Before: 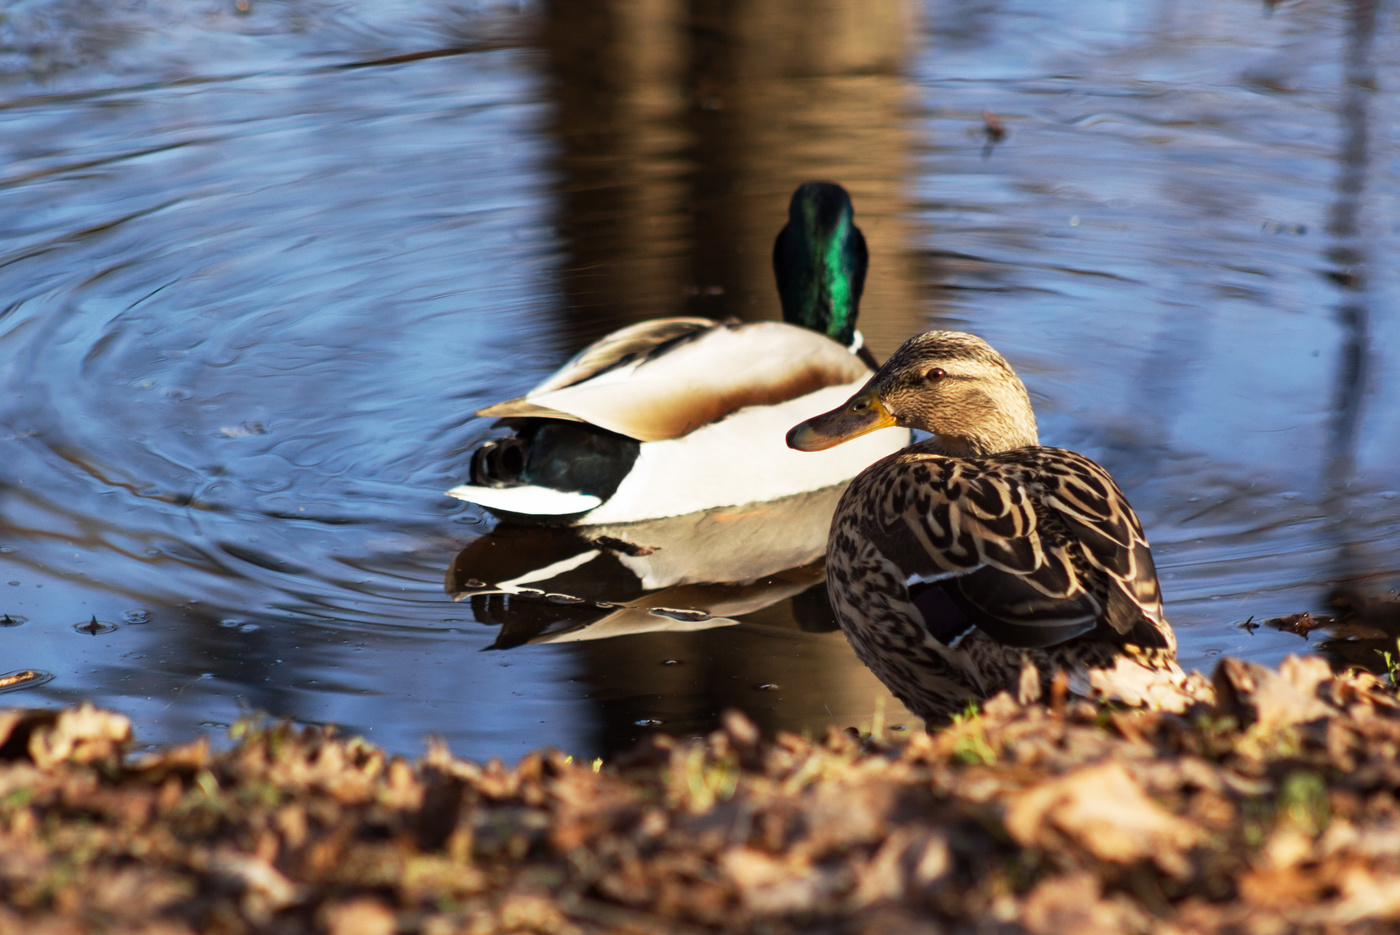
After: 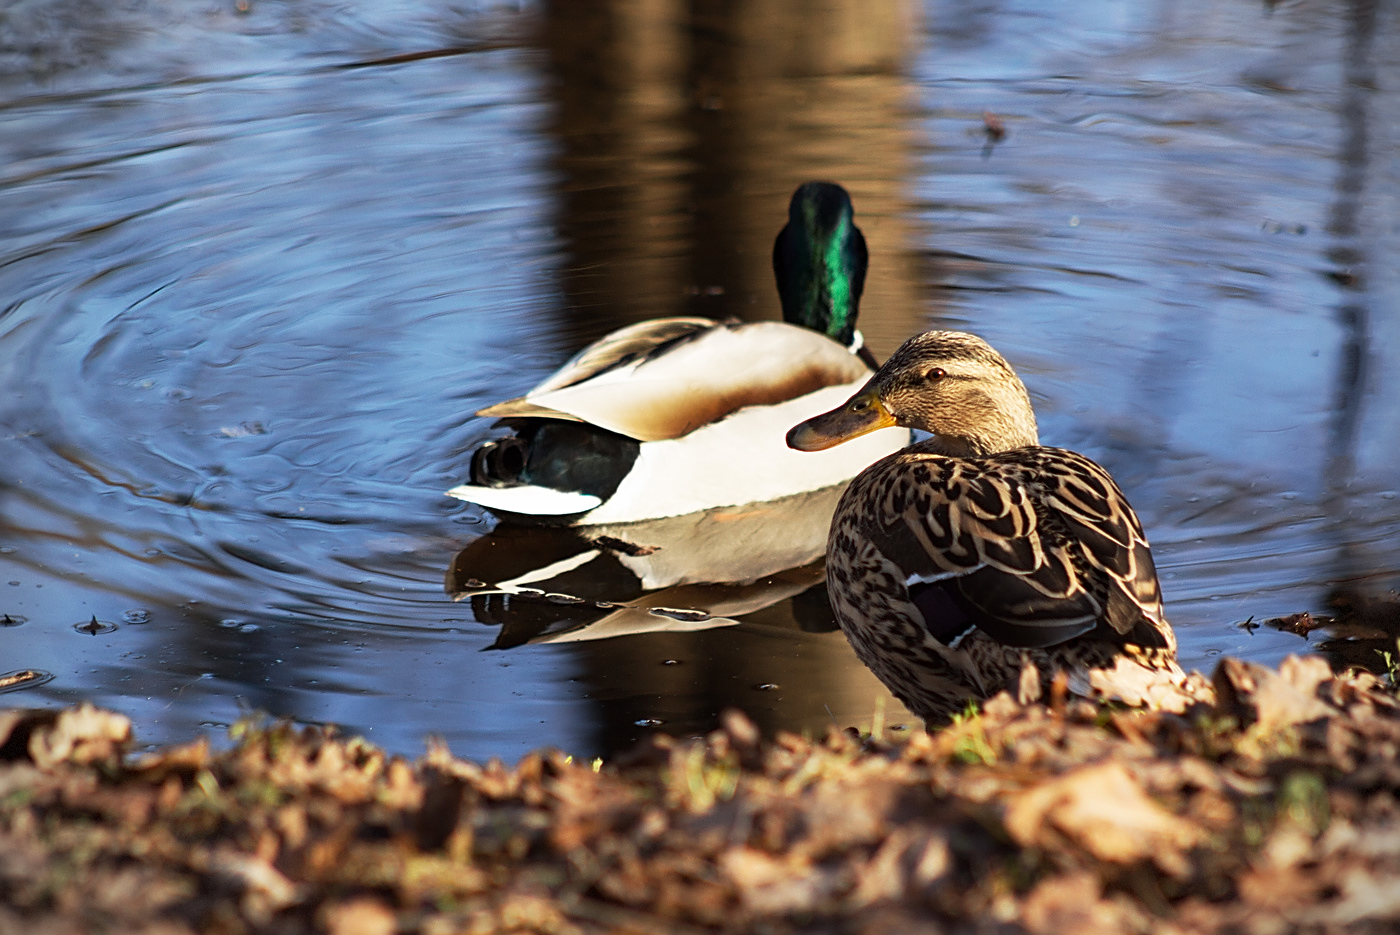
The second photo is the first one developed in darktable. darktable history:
contrast equalizer: octaves 7, y [[0.5, 0.5, 0.5, 0.512, 0.552, 0.62], [0.5 ×6], [0.5 ×4, 0.504, 0.553], [0 ×6], [0 ×6]], mix 0.131
sharpen: on, module defaults
vignetting: dithering 8-bit output
